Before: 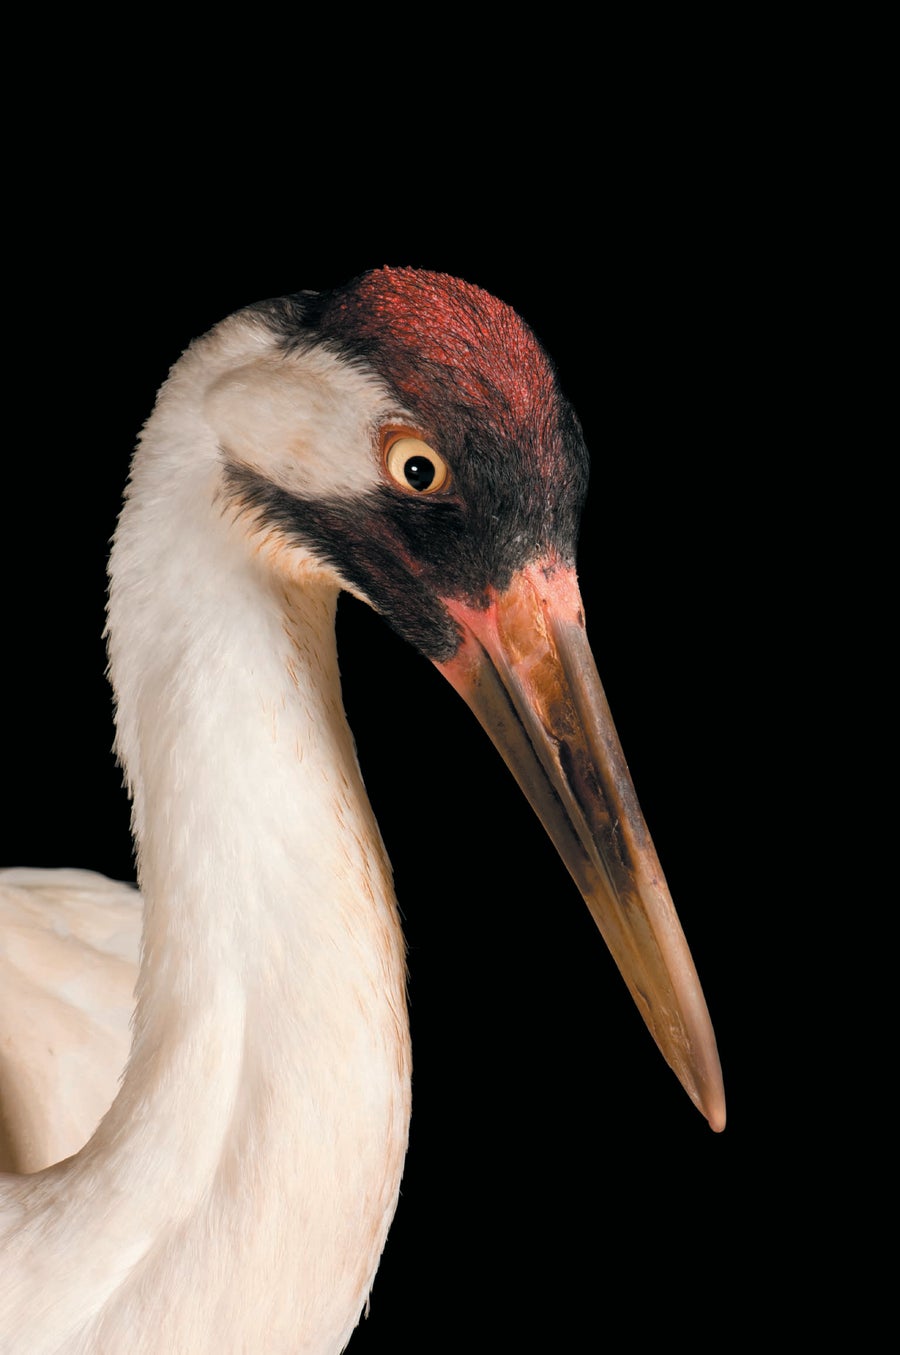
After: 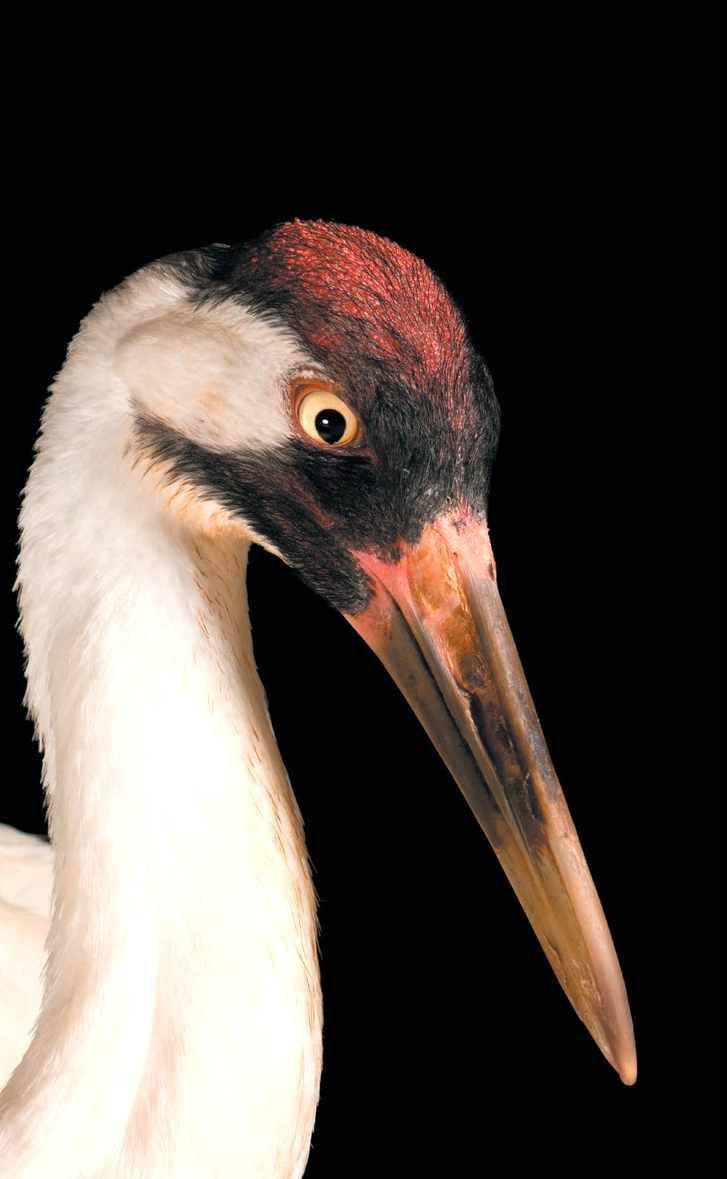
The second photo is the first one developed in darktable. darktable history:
crop: left 9.991%, top 3.523%, right 9.23%, bottom 9.465%
exposure: exposure 0.451 EV, compensate highlight preservation false
